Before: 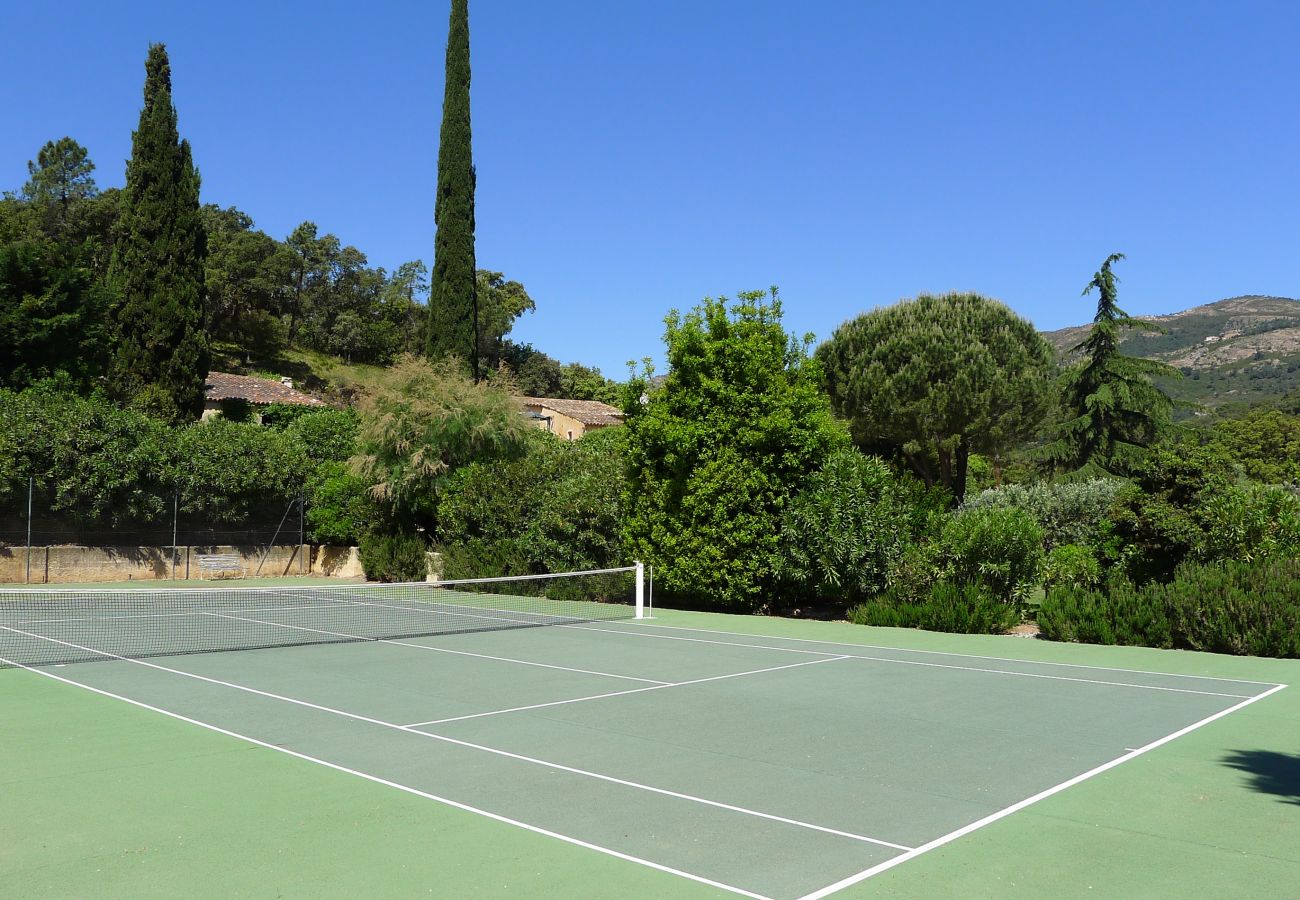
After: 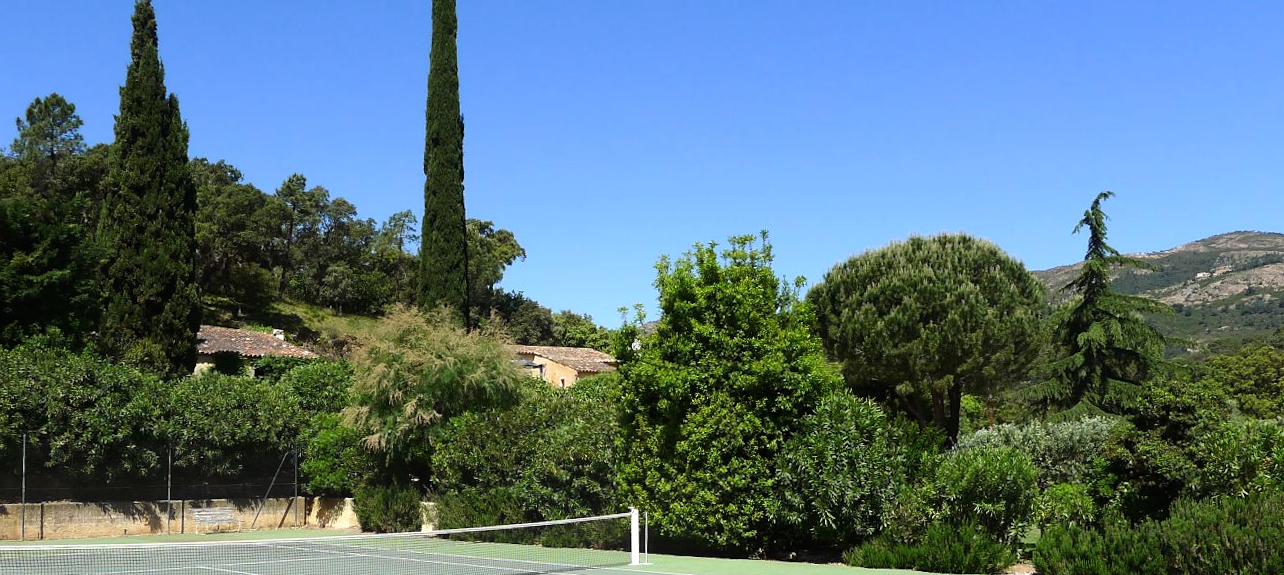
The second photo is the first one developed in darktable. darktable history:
crop and rotate: top 4.848%, bottom 29.503%
bloom: size 15%, threshold 97%, strength 7%
tone equalizer: -8 EV -0.417 EV, -7 EV -0.389 EV, -6 EV -0.333 EV, -5 EV -0.222 EV, -3 EV 0.222 EV, -2 EV 0.333 EV, -1 EV 0.389 EV, +0 EV 0.417 EV, edges refinement/feathering 500, mask exposure compensation -1.57 EV, preserve details no
rotate and perspective: rotation -1°, crop left 0.011, crop right 0.989, crop top 0.025, crop bottom 0.975
